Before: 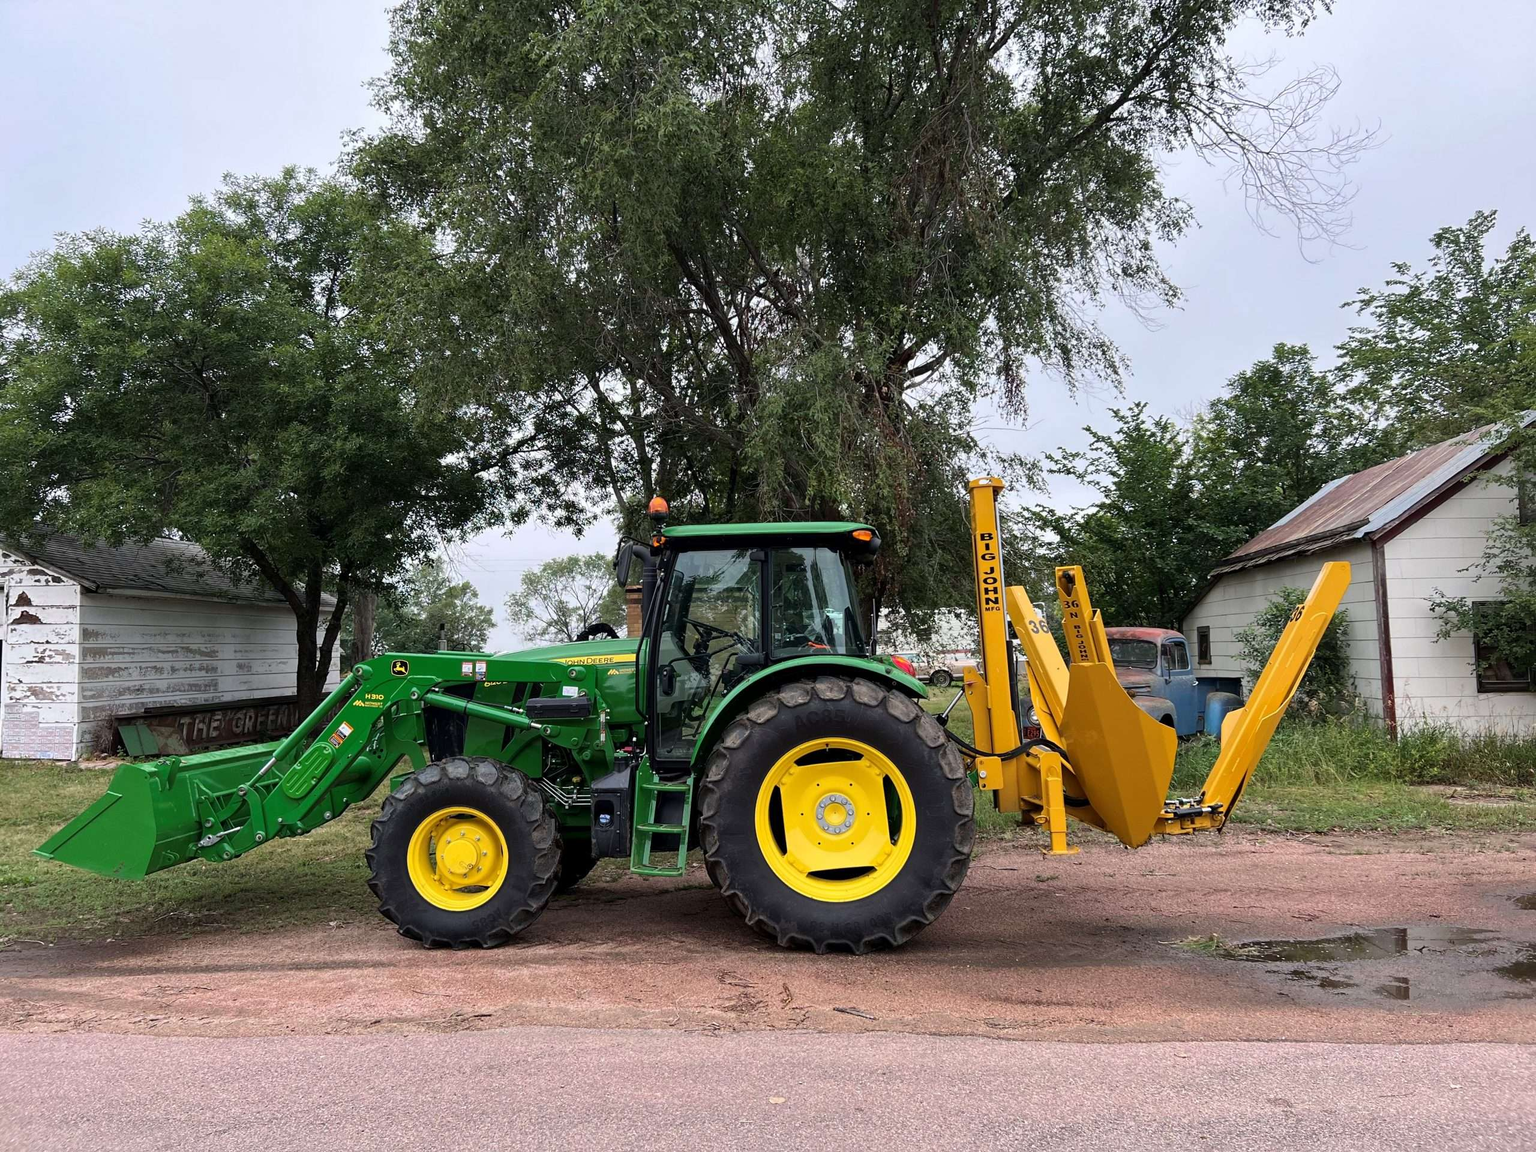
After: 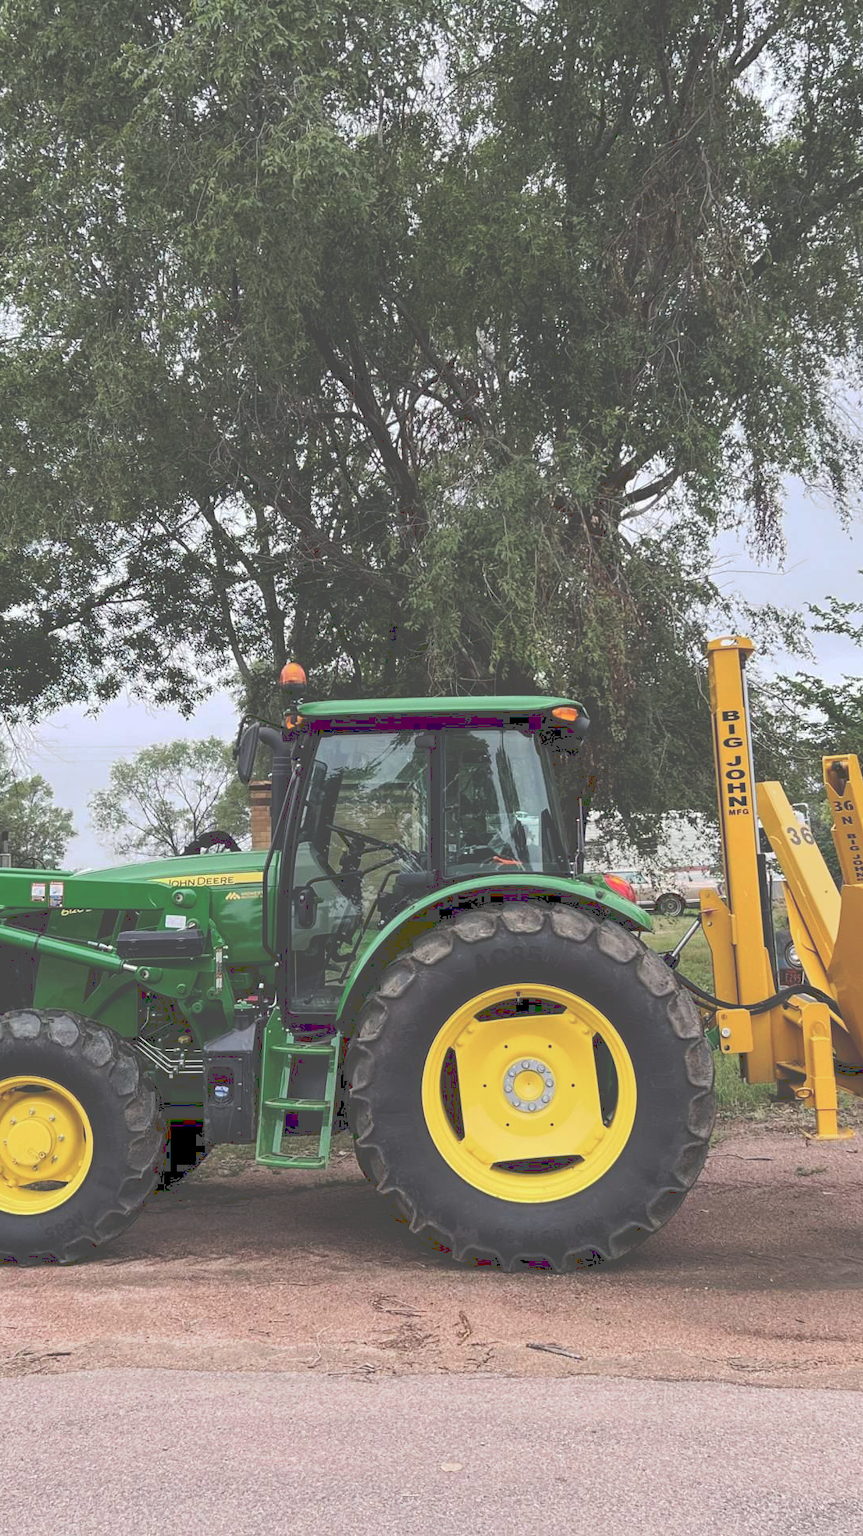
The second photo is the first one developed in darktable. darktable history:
crop: left 28.583%, right 29.231%
tone curve: curves: ch0 [(0, 0) (0.003, 0.298) (0.011, 0.298) (0.025, 0.298) (0.044, 0.3) (0.069, 0.302) (0.1, 0.312) (0.136, 0.329) (0.177, 0.354) (0.224, 0.376) (0.277, 0.408) (0.335, 0.453) (0.399, 0.503) (0.468, 0.562) (0.543, 0.623) (0.623, 0.686) (0.709, 0.754) (0.801, 0.825) (0.898, 0.873) (1, 1)], preserve colors none
